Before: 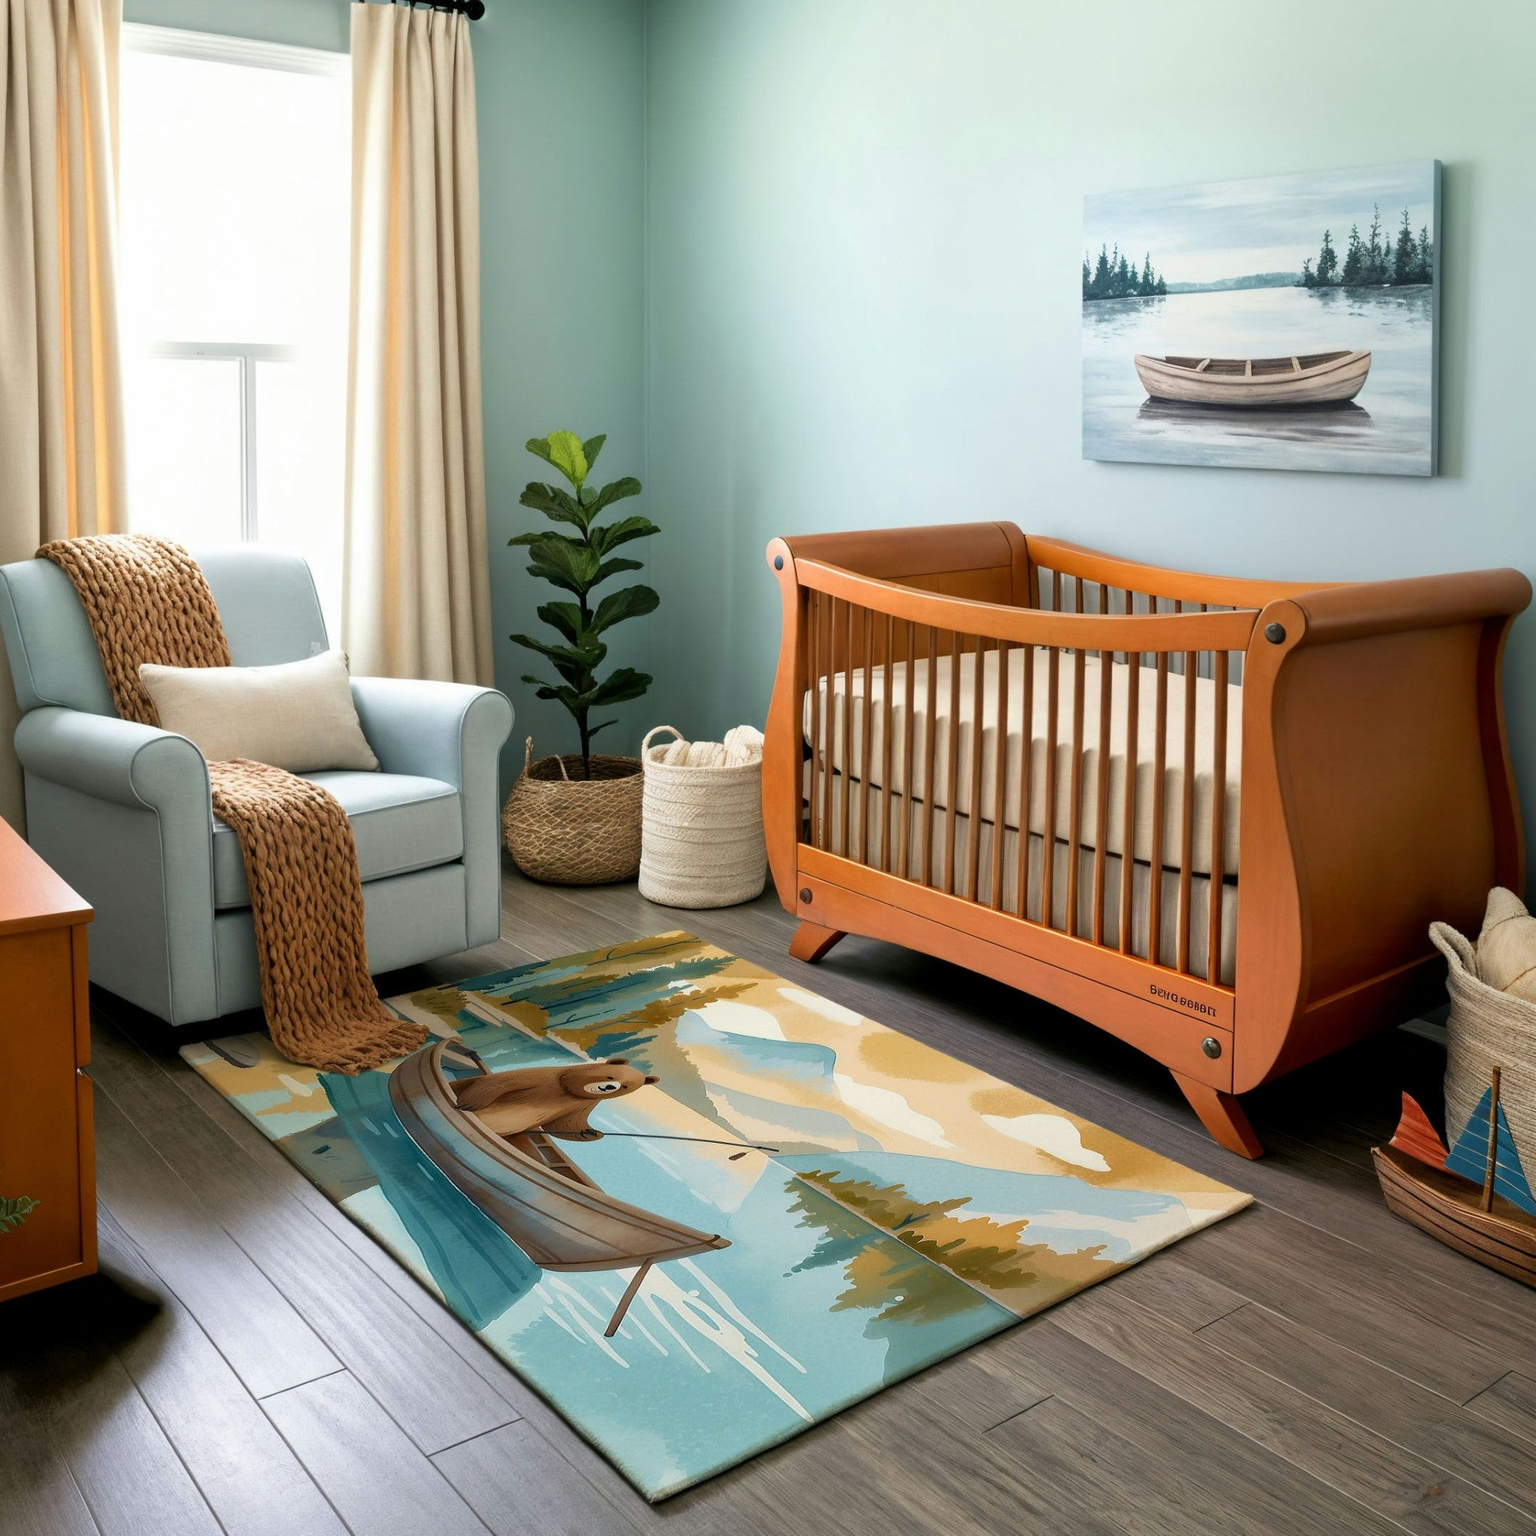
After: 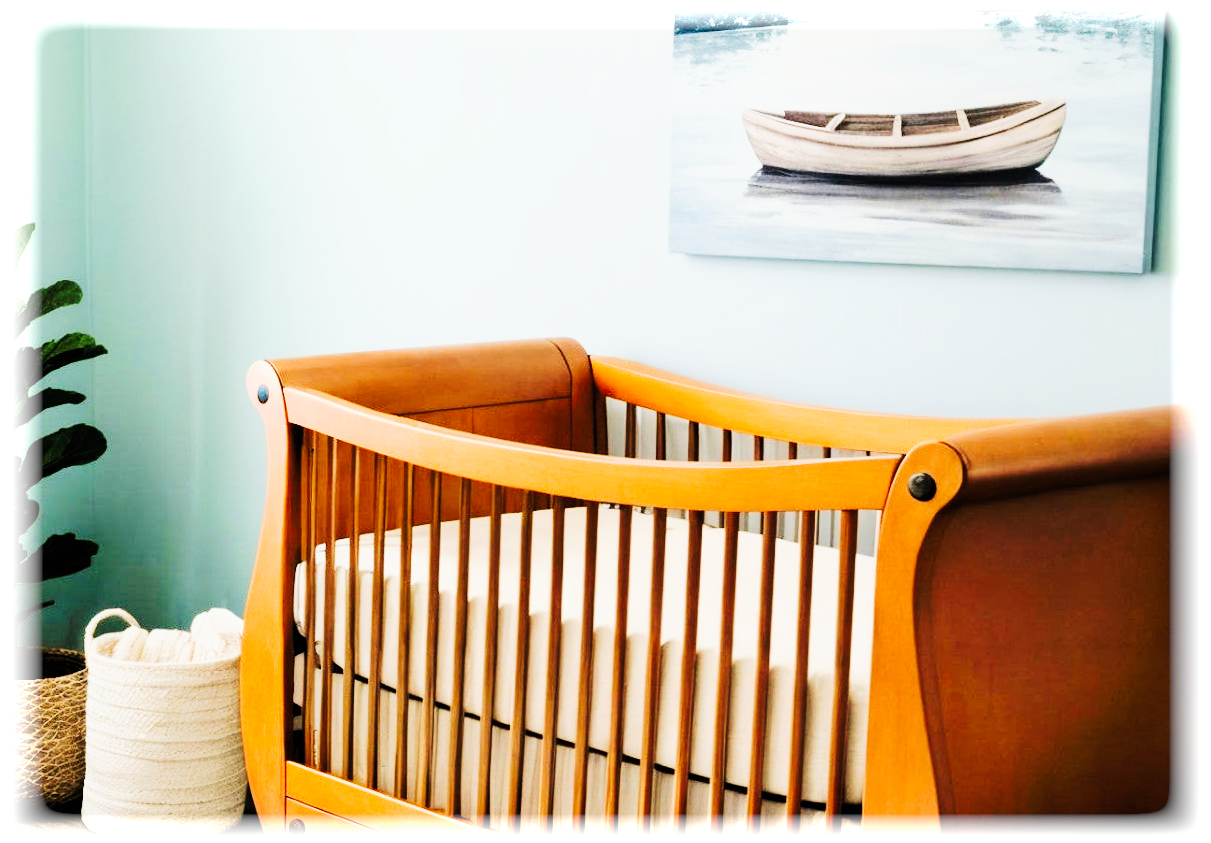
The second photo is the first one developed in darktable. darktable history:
bloom: size 3%, threshold 100%, strength 0%
rotate and perspective: rotation 0.074°, lens shift (vertical) 0.096, lens shift (horizontal) -0.041, crop left 0.043, crop right 0.952, crop top 0.024, crop bottom 0.979
vignetting: fall-off start 93%, fall-off radius 5%, brightness 1, saturation -0.49, automatic ratio true, width/height ratio 1.332, shape 0.04, unbound false
filmic rgb: black relative exposure -5 EV, white relative exposure 3.5 EV, hardness 3.19, contrast 1.2, highlights saturation mix -50%
tone curve: curves: ch0 [(0, 0) (0.003, 0.005) (0.011, 0.011) (0.025, 0.02) (0.044, 0.03) (0.069, 0.041) (0.1, 0.062) (0.136, 0.089) (0.177, 0.135) (0.224, 0.189) (0.277, 0.259) (0.335, 0.373) (0.399, 0.499) (0.468, 0.622) (0.543, 0.724) (0.623, 0.807) (0.709, 0.868) (0.801, 0.916) (0.898, 0.964) (1, 1)], preserve colors none
crop: left 36.005%, top 18.293%, right 0.31%, bottom 38.444%
velvia: on, module defaults
exposure: black level correction 0, exposure 0.4 EV, compensate exposure bias true, compensate highlight preservation false
